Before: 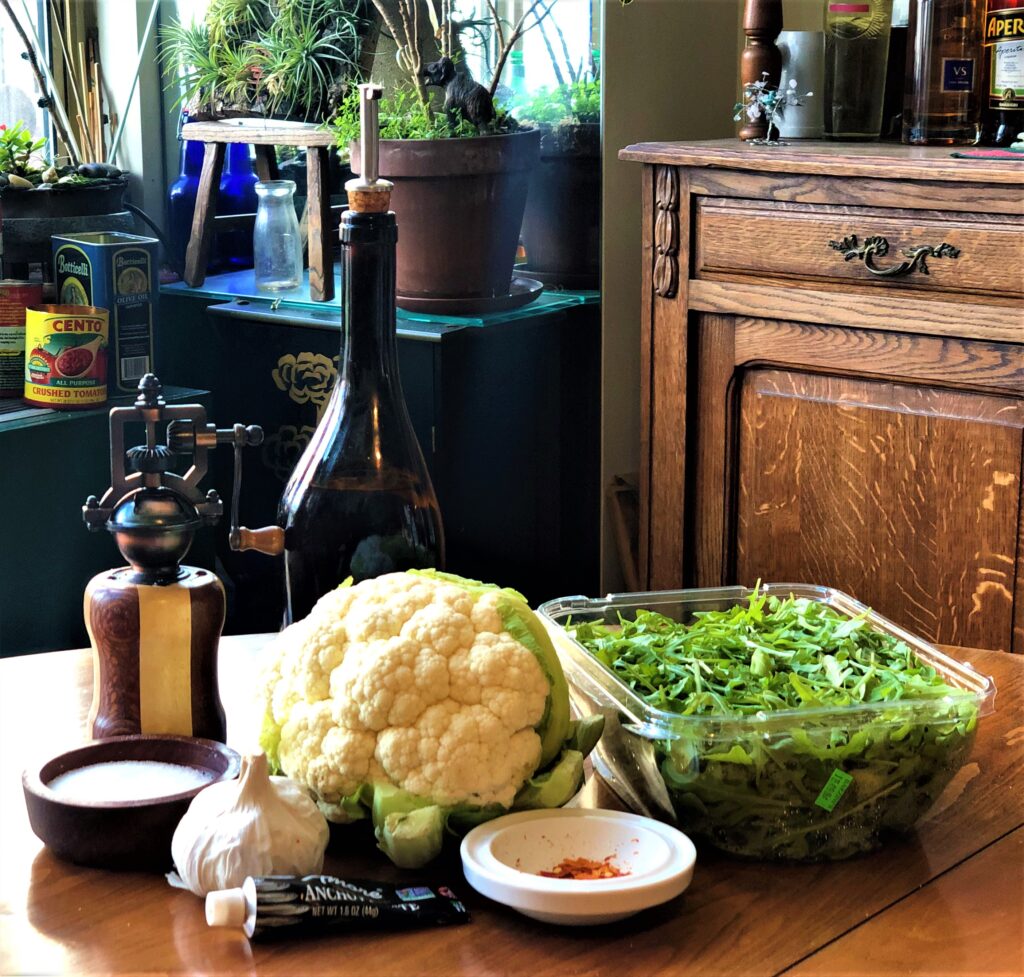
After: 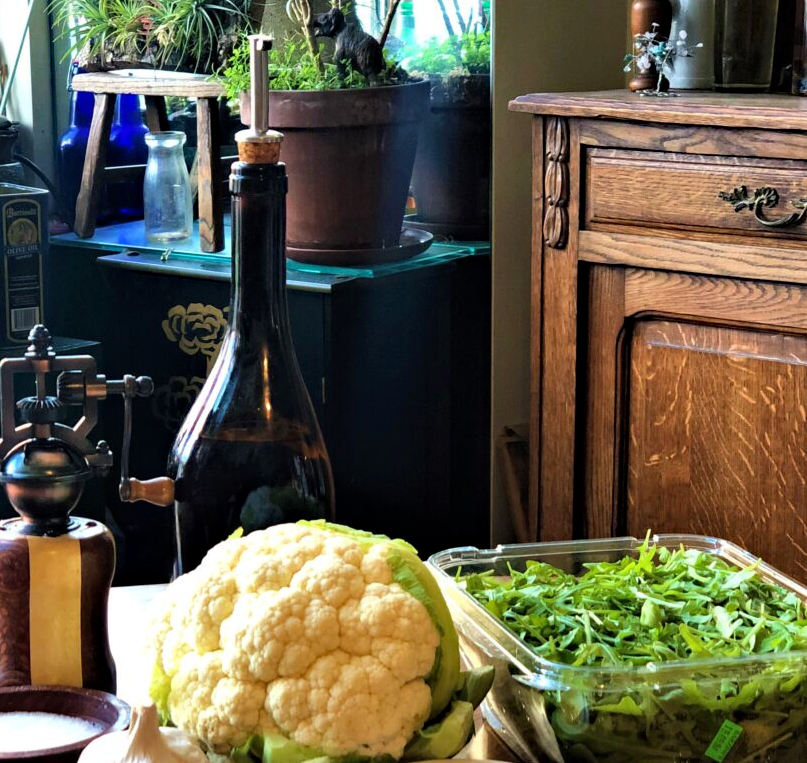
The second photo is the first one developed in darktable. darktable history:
haze removal: compatibility mode true, adaptive false
crop and rotate: left 10.77%, top 5.1%, right 10.41%, bottom 16.76%
